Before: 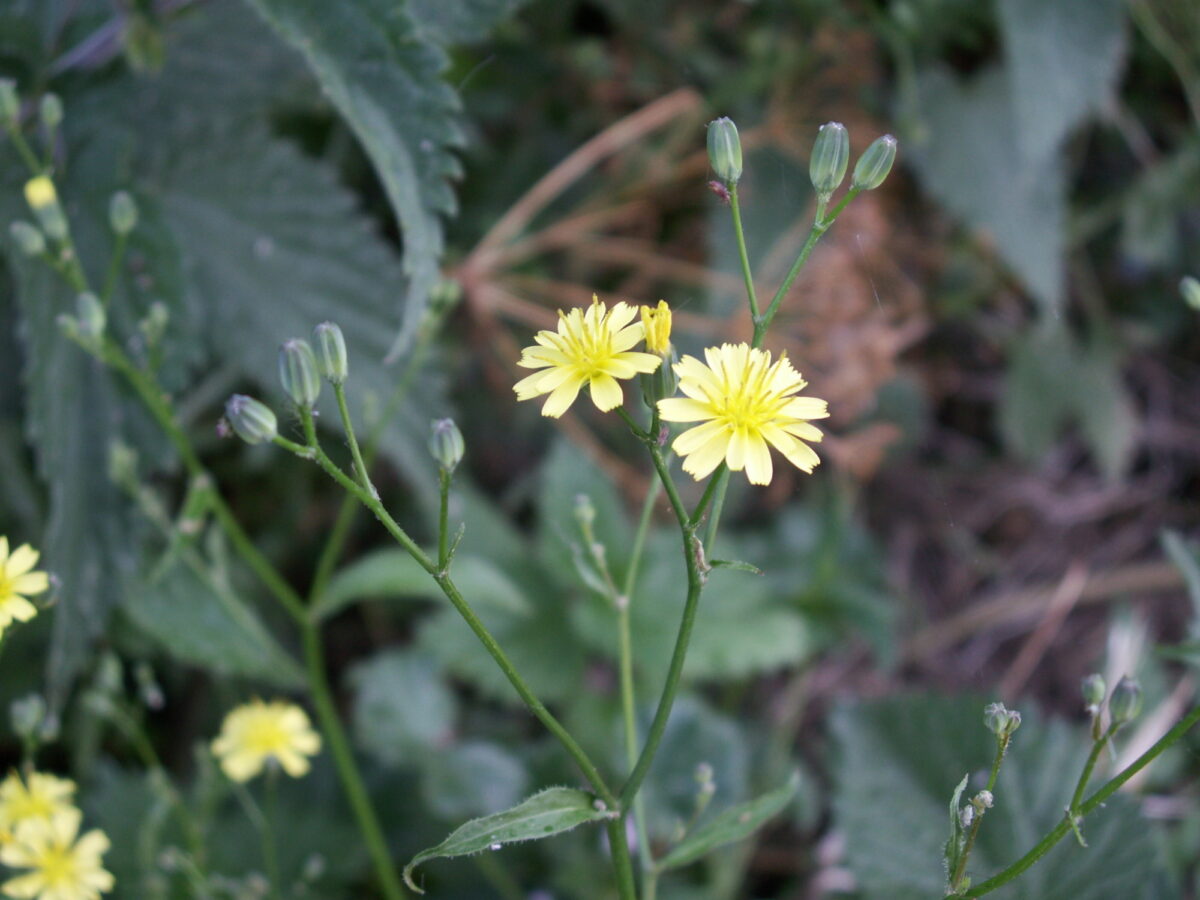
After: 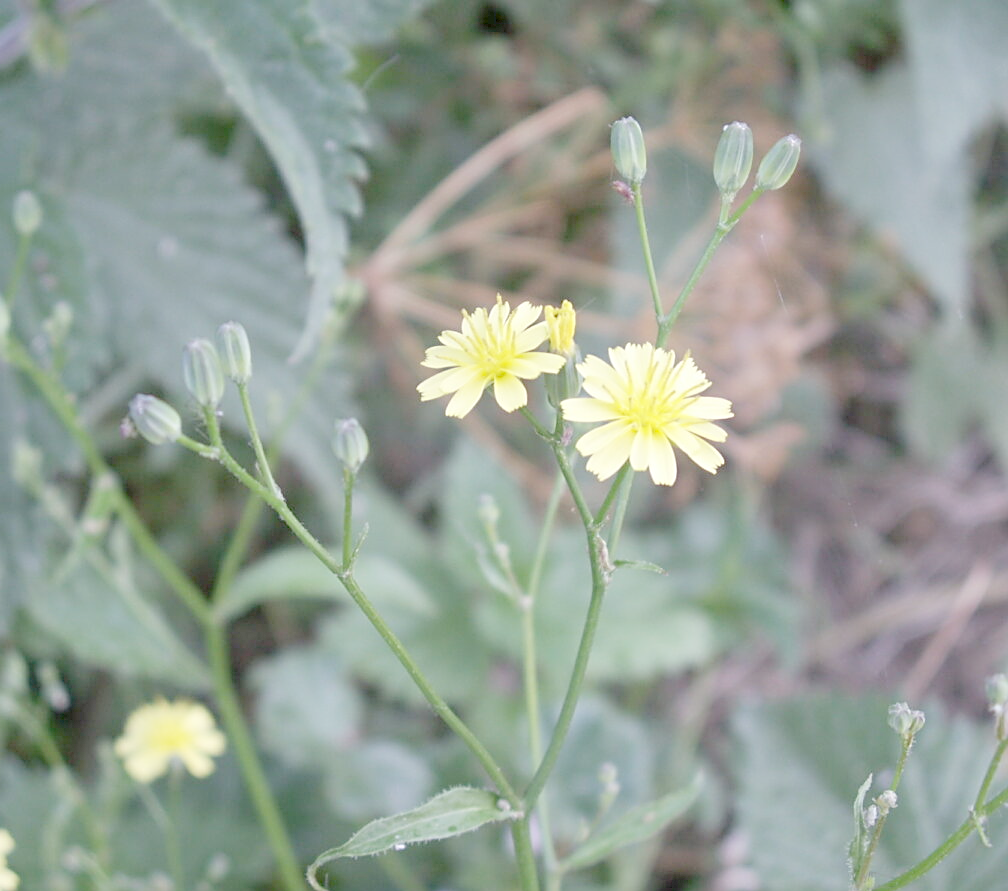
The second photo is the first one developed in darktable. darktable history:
sharpen: on, module defaults
crop: left 8.026%, right 7.374%
